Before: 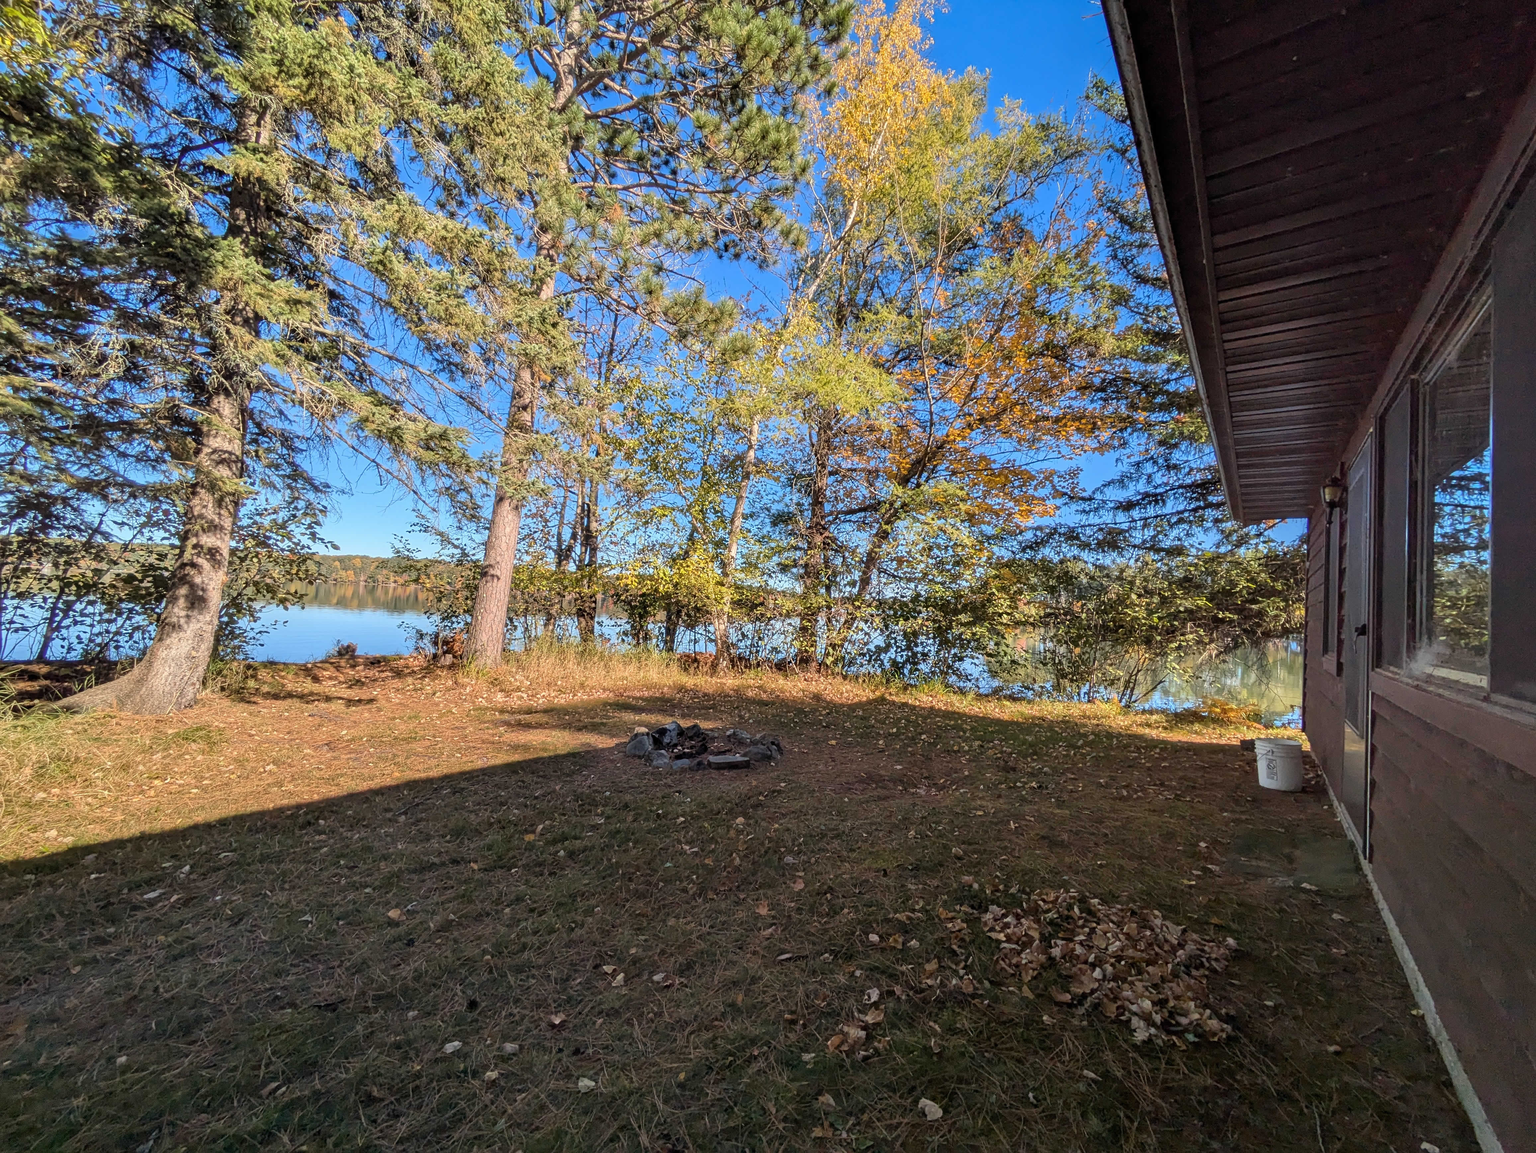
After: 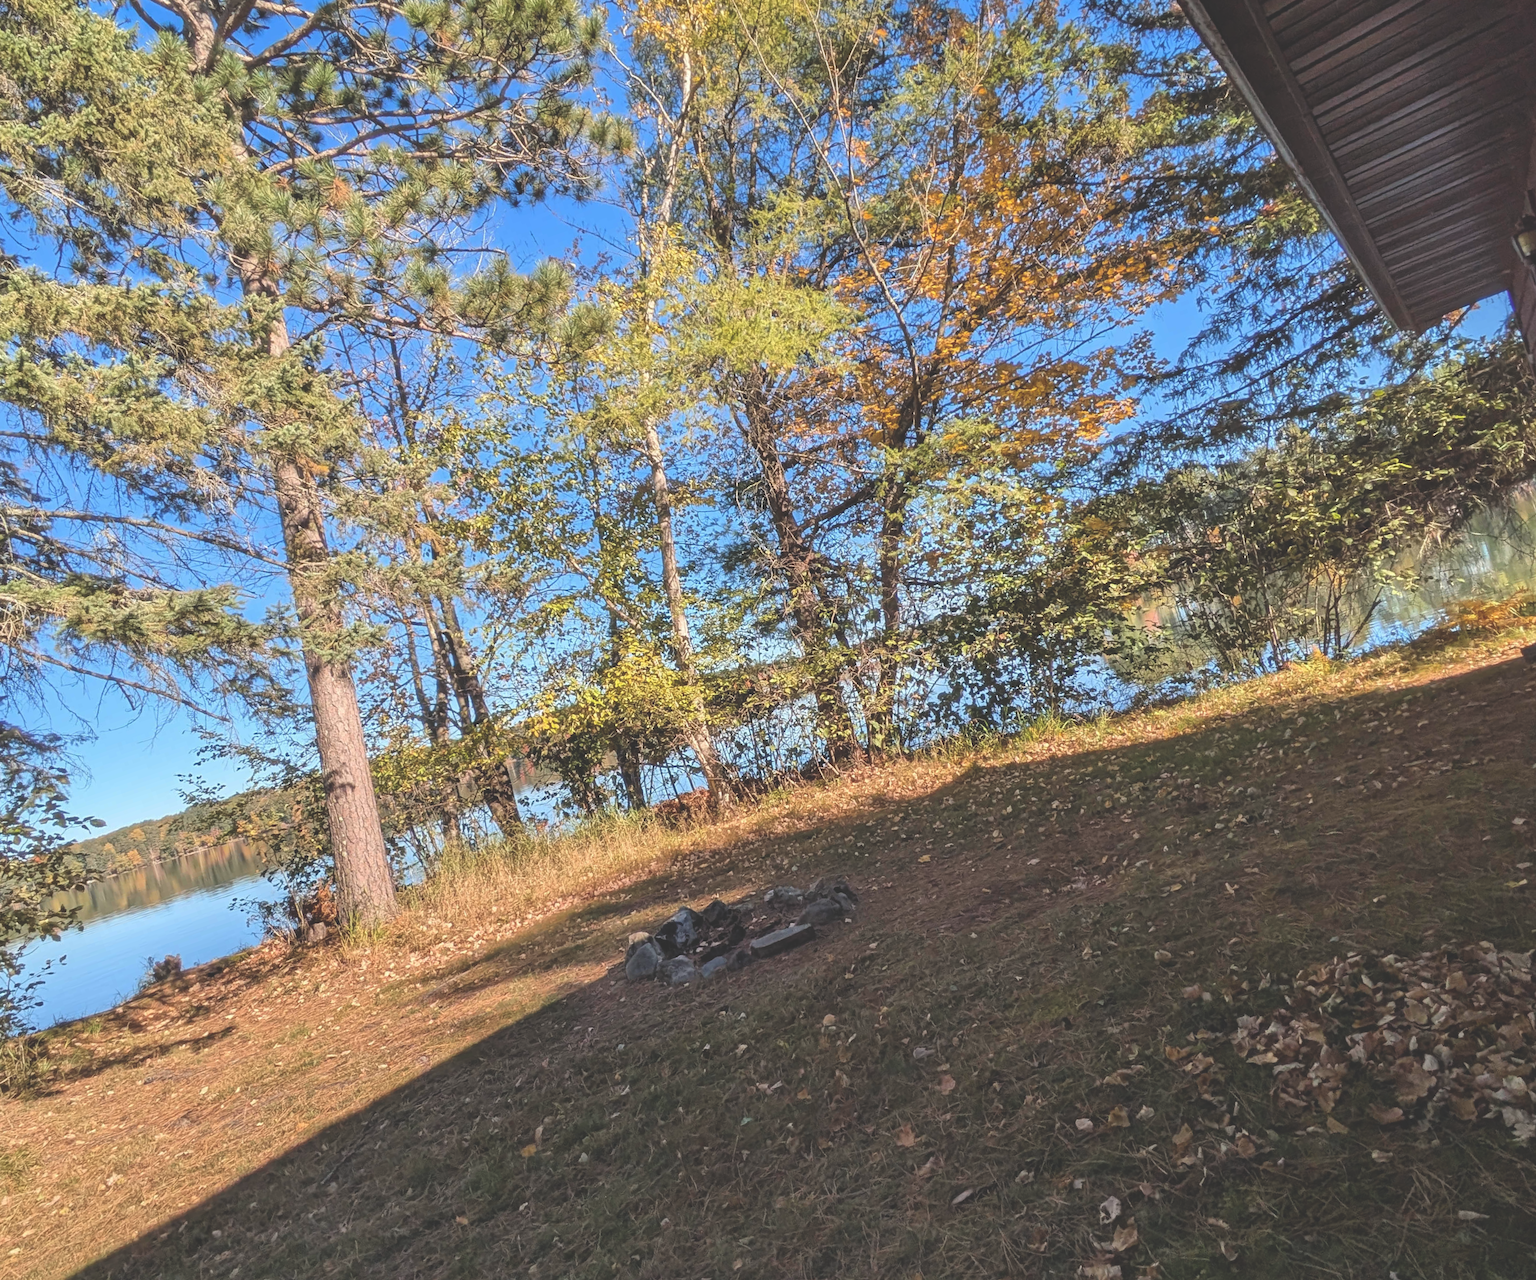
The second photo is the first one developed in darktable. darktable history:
crop and rotate: angle 19.02°, left 6.754%, right 4.178%, bottom 1.133%
exposure: black level correction -0.029, compensate highlight preservation false
